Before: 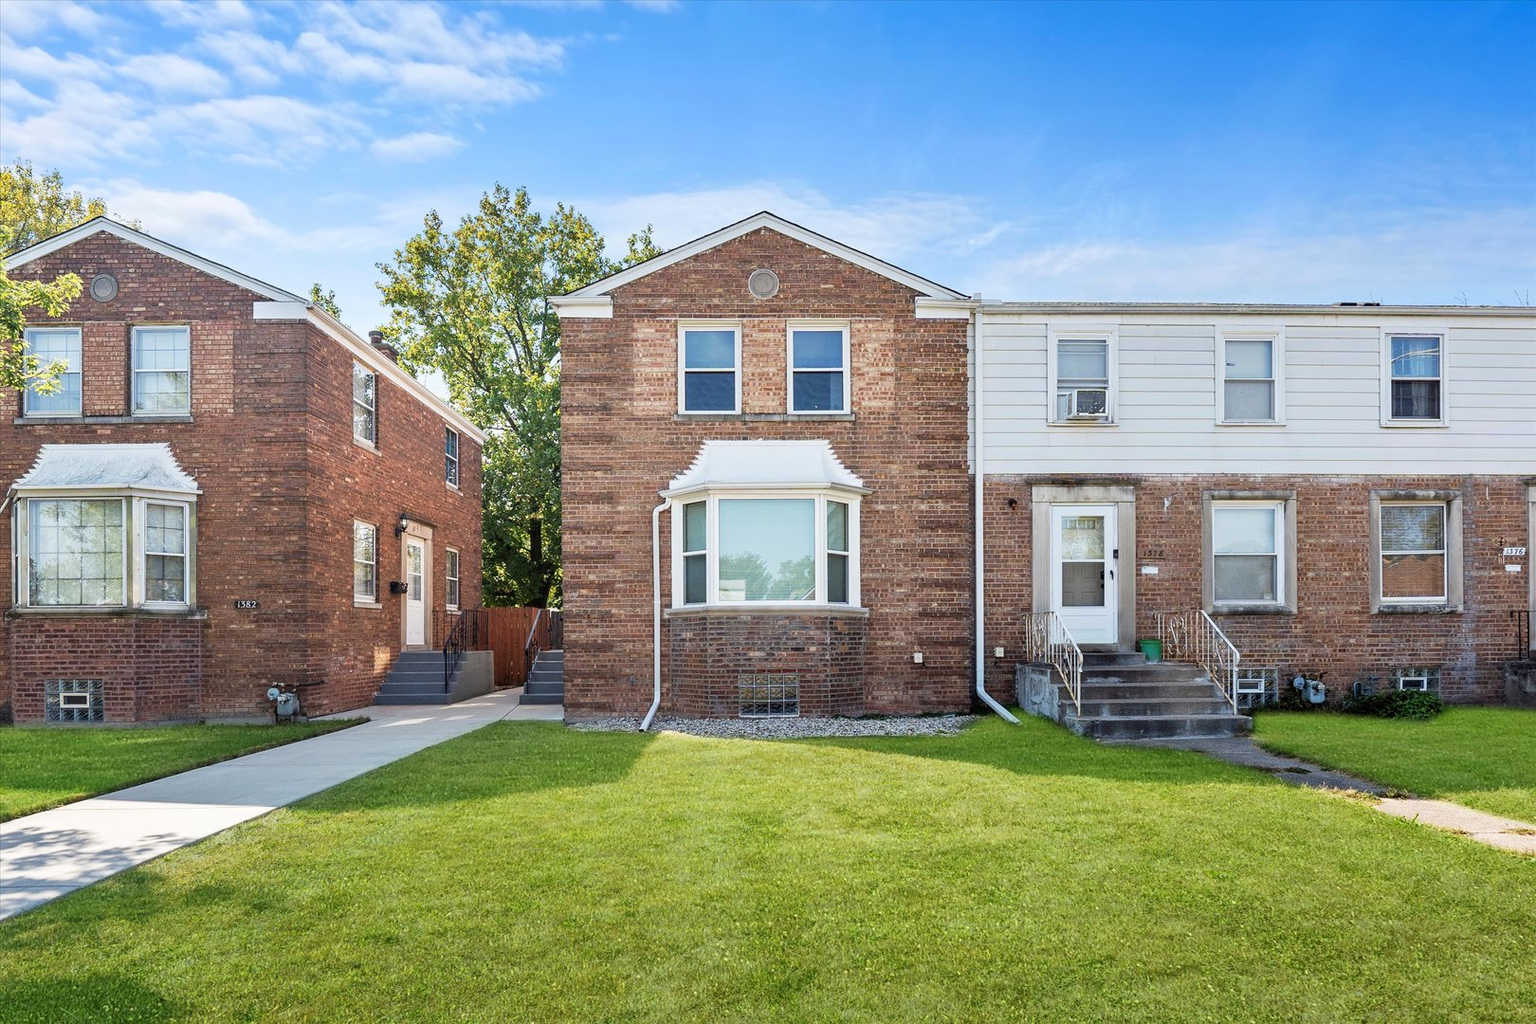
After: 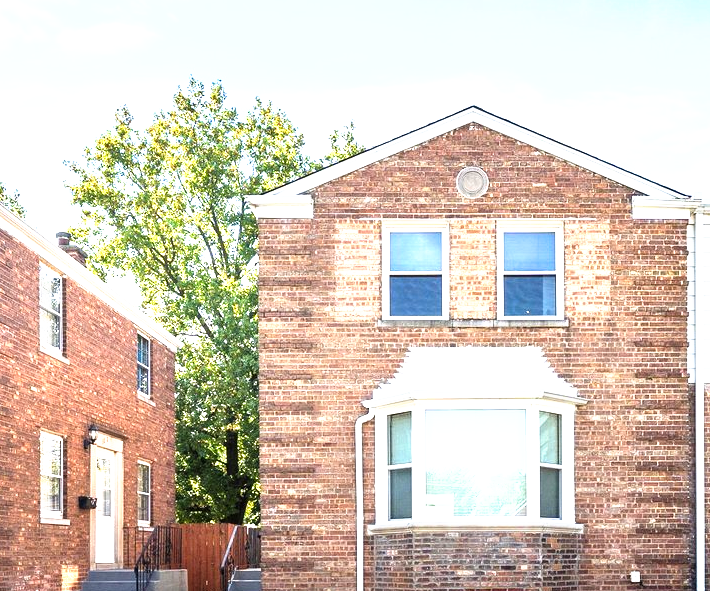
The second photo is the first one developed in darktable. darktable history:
crop: left 20.57%, top 10.843%, right 35.584%, bottom 34.411%
exposure: exposure 0.606 EV, compensate highlight preservation false
tone equalizer: -8 EV -0.398 EV, -7 EV -0.38 EV, -6 EV -0.303 EV, -5 EV -0.26 EV, -3 EV 0.215 EV, -2 EV 0.358 EV, -1 EV 0.381 EV, +0 EV 0.435 EV, smoothing diameter 24.87%, edges refinement/feathering 12.11, preserve details guided filter
tone curve: curves: ch0 [(0, 0) (0.003, 0.002) (0.011, 0.009) (0.025, 0.021) (0.044, 0.037) (0.069, 0.058) (0.1, 0.083) (0.136, 0.122) (0.177, 0.165) (0.224, 0.216) (0.277, 0.277) (0.335, 0.344) (0.399, 0.418) (0.468, 0.499) (0.543, 0.586) (0.623, 0.679) (0.709, 0.779) (0.801, 0.877) (0.898, 0.977) (1, 1)], preserve colors none
